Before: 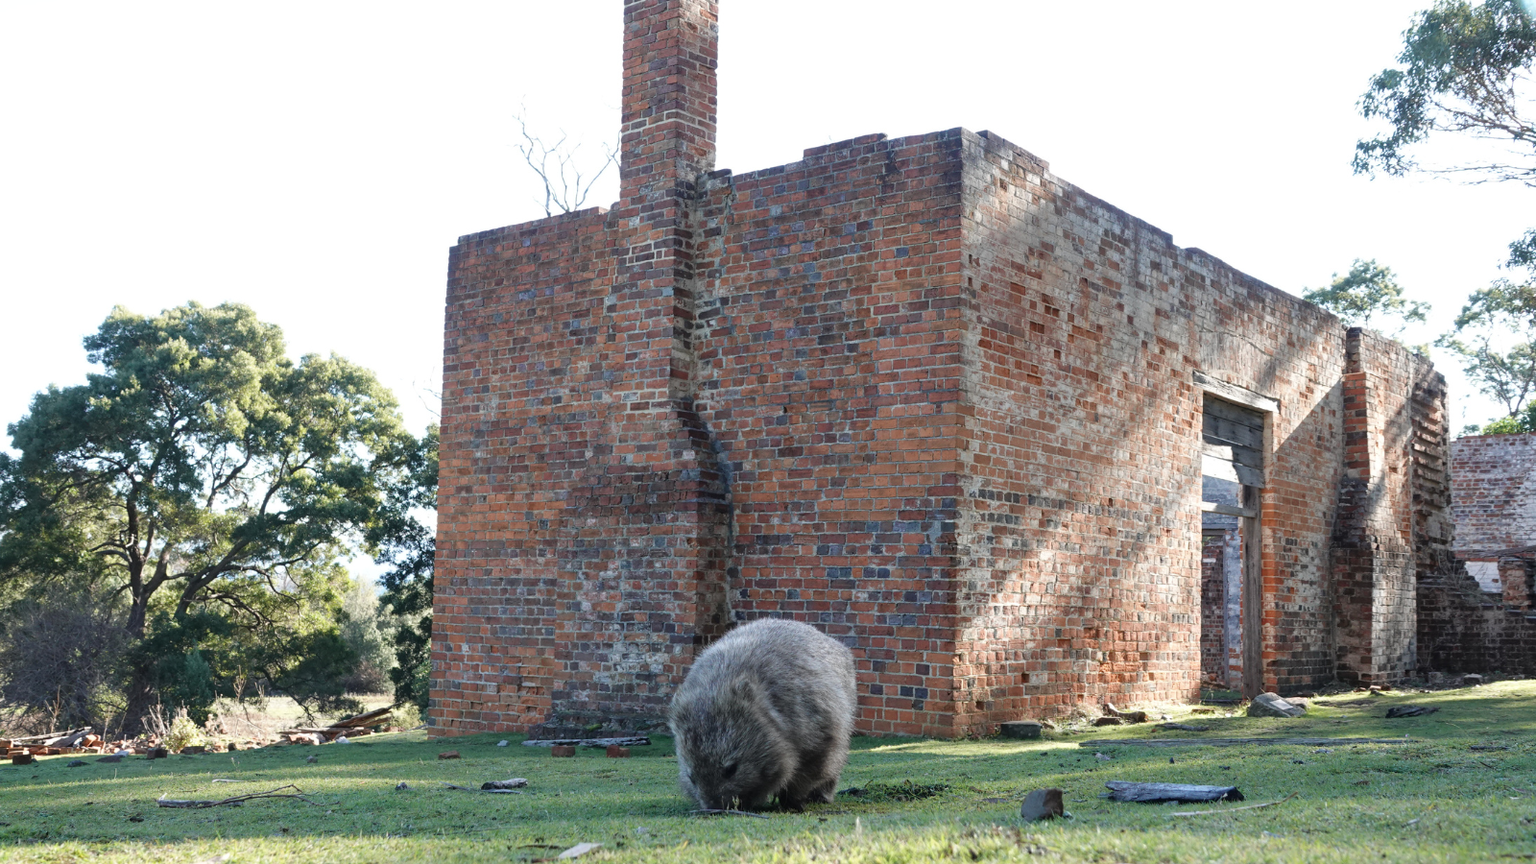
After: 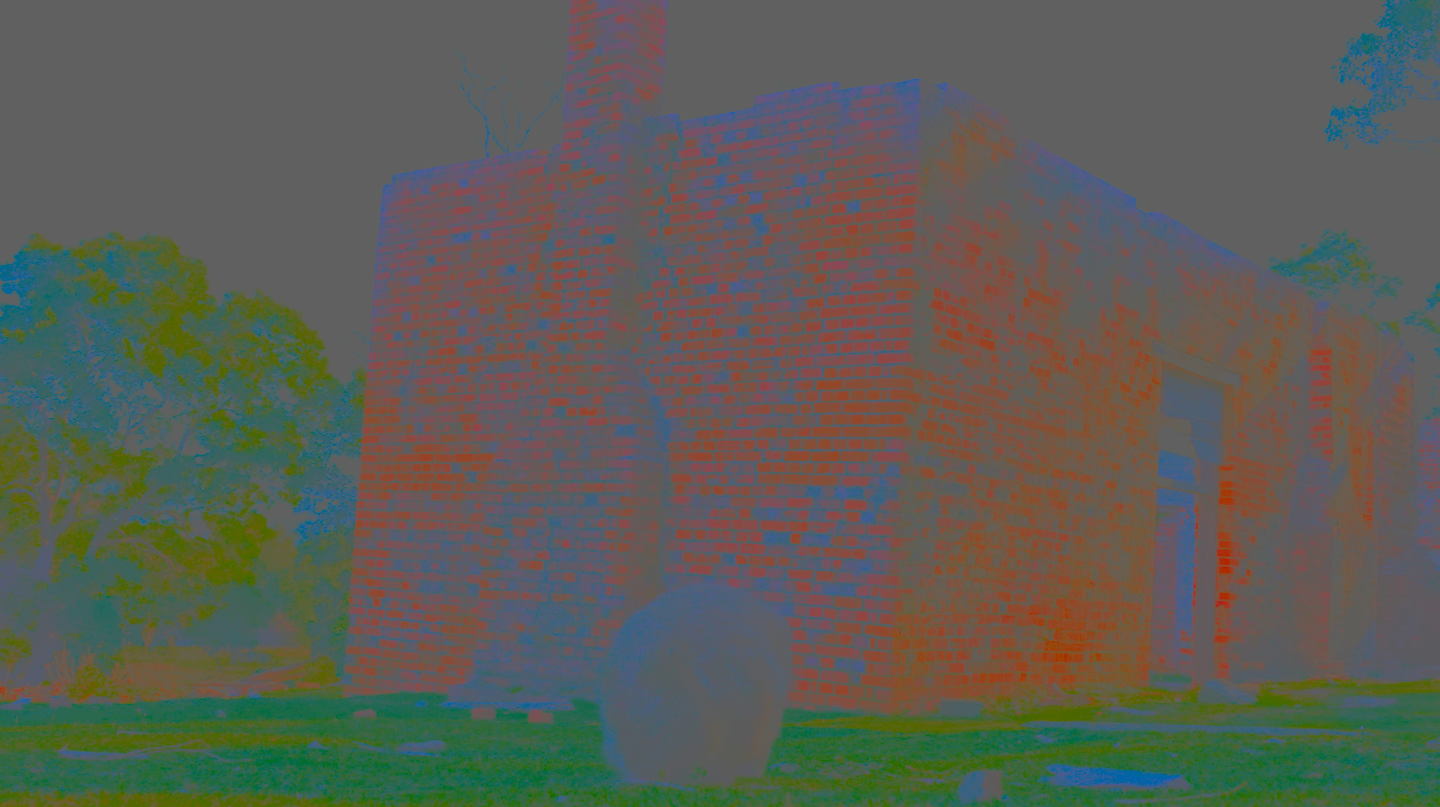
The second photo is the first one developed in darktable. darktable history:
crop and rotate: angle -1.95°, left 3.145%, top 4.279%, right 1.415%, bottom 0.657%
sharpen: on, module defaults
contrast brightness saturation: contrast -0.978, brightness -0.168, saturation 0.737
